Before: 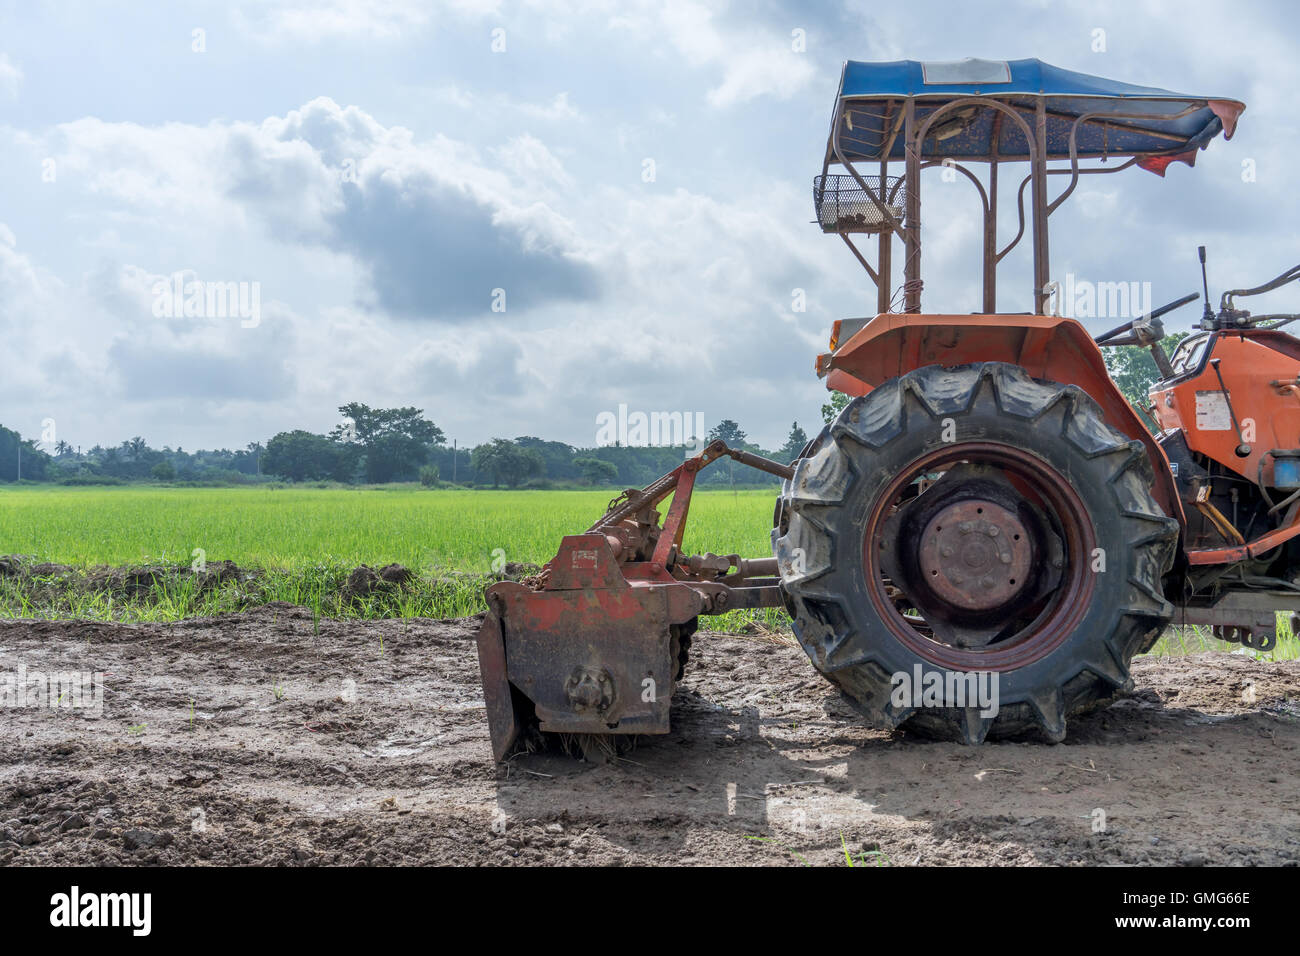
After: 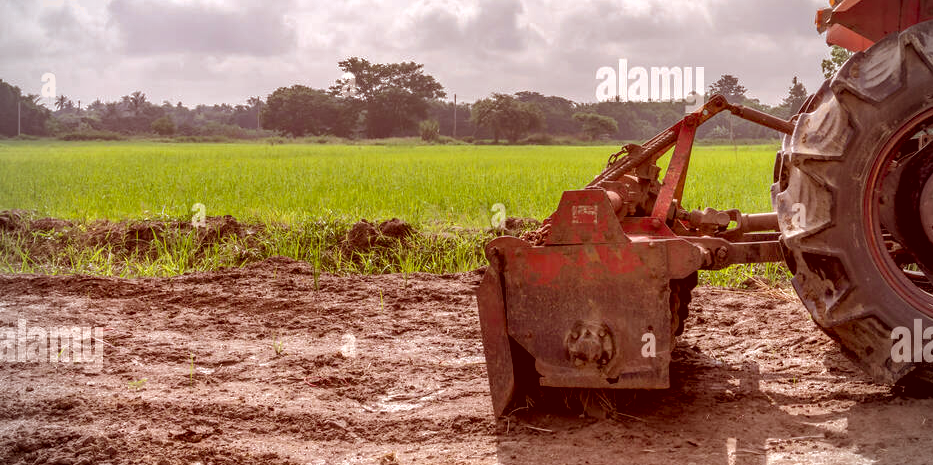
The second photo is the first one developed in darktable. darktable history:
shadows and highlights: on, module defaults
crop: top 36.18%, right 28.206%, bottom 15.128%
exposure: black level correction 0.007, compensate exposure bias true, compensate highlight preservation false
vignetting: on, module defaults
tone equalizer: -8 EV -0.45 EV, -7 EV -0.361 EV, -6 EV -0.368 EV, -5 EV -0.188 EV, -3 EV 0.247 EV, -2 EV 0.304 EV, -1 EV 0.405 EV, +0 EV 0.418 EV, edges refinement/feathering 500, mask exposure compensation -1.57 EV, preserve details no
color correction: highlights a* 9.13, highlights b* 8.69, shadows a* 39.92, shadows b* 39.72, saturation 0.769
color balance rgb: perceptual saturation grading › global saturation 19.422%
